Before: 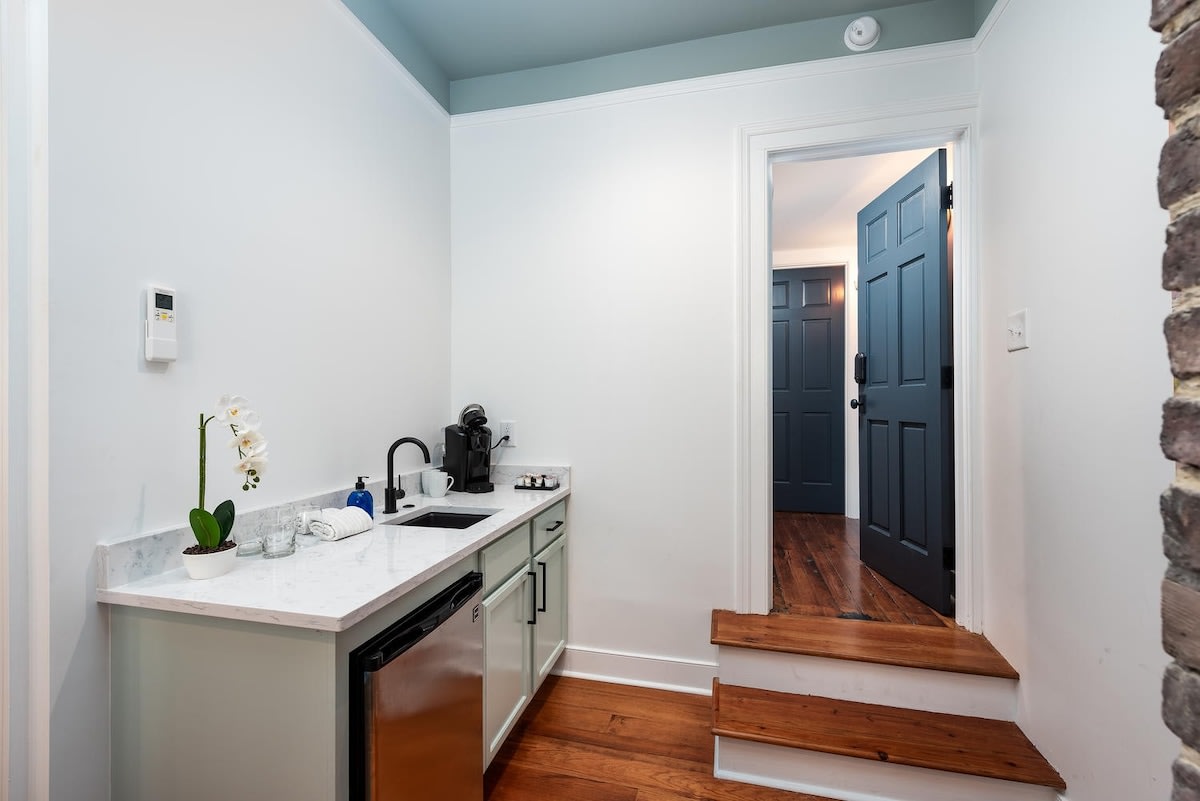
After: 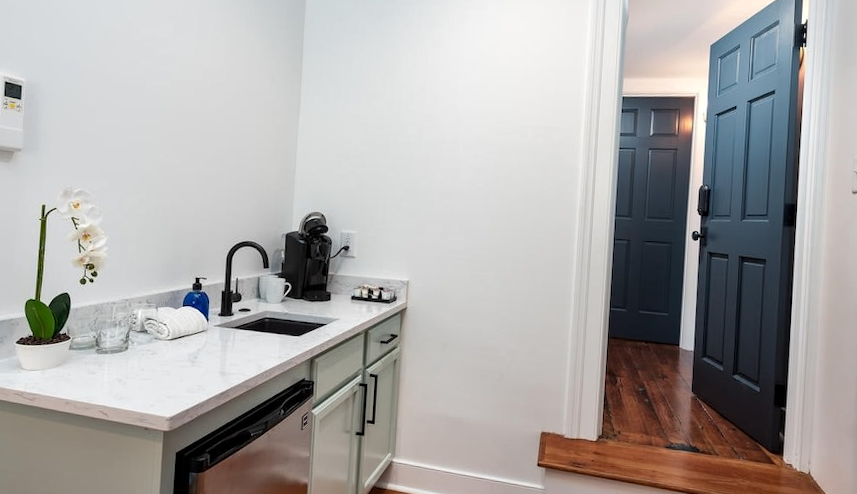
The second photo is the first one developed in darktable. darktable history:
local contrast: mode bilateral grid, contrast 21, coarseness 50, detail 119%, midtone range 0.2
crop and rotate: angle -3.57°, left 9.878%, top 20.579%, right 12.135%, bottom 12.111%
